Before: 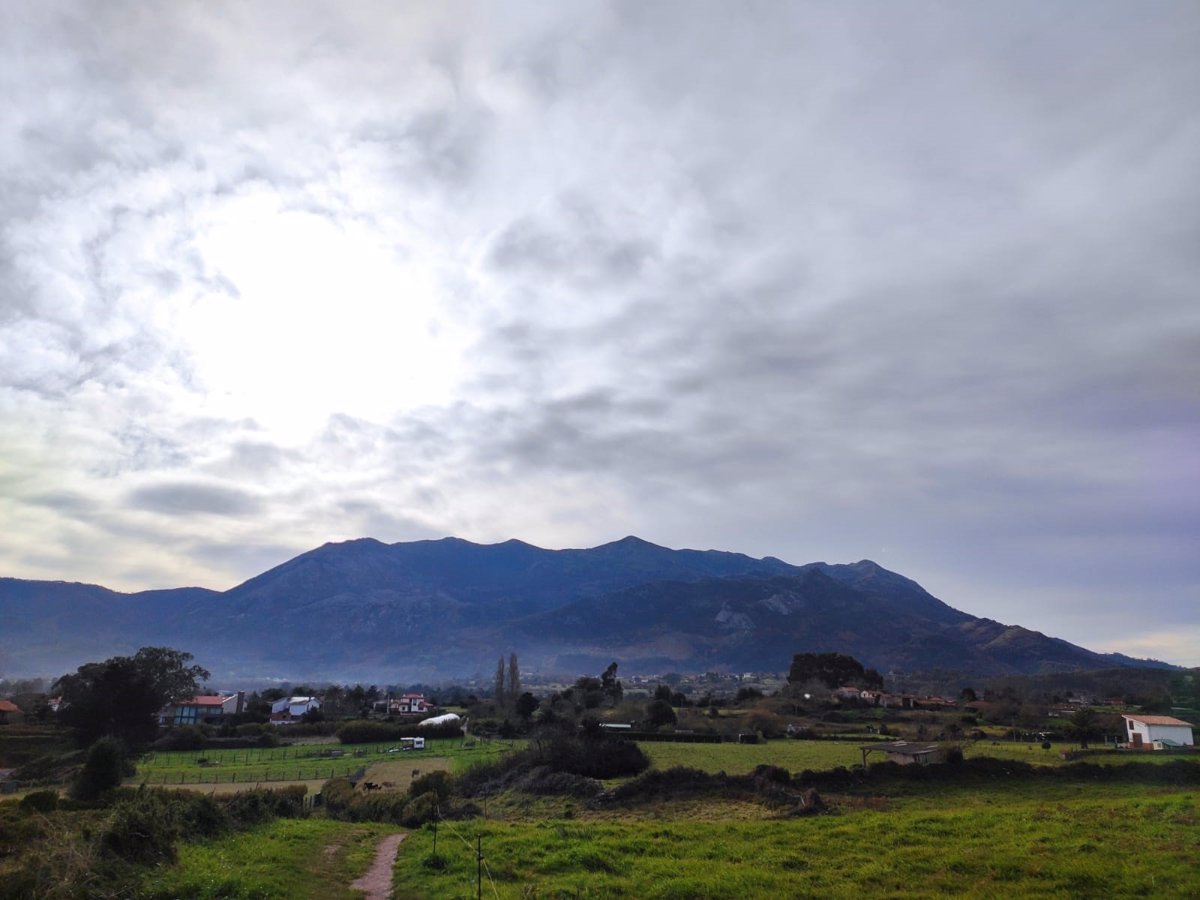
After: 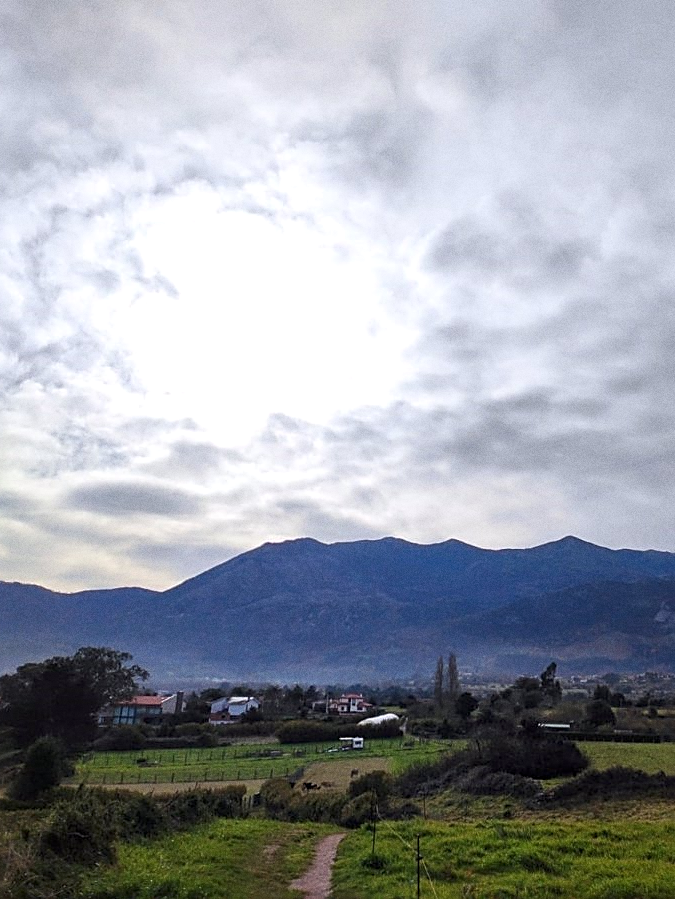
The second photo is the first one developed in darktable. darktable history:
crop: left 5.114%, right 38.589%
sharpen: on, module defaults
grain: coarseness 0.09 ISO
local contrast: highlights 100%, shadows 100%, detail 120%, midtone range 0.2
